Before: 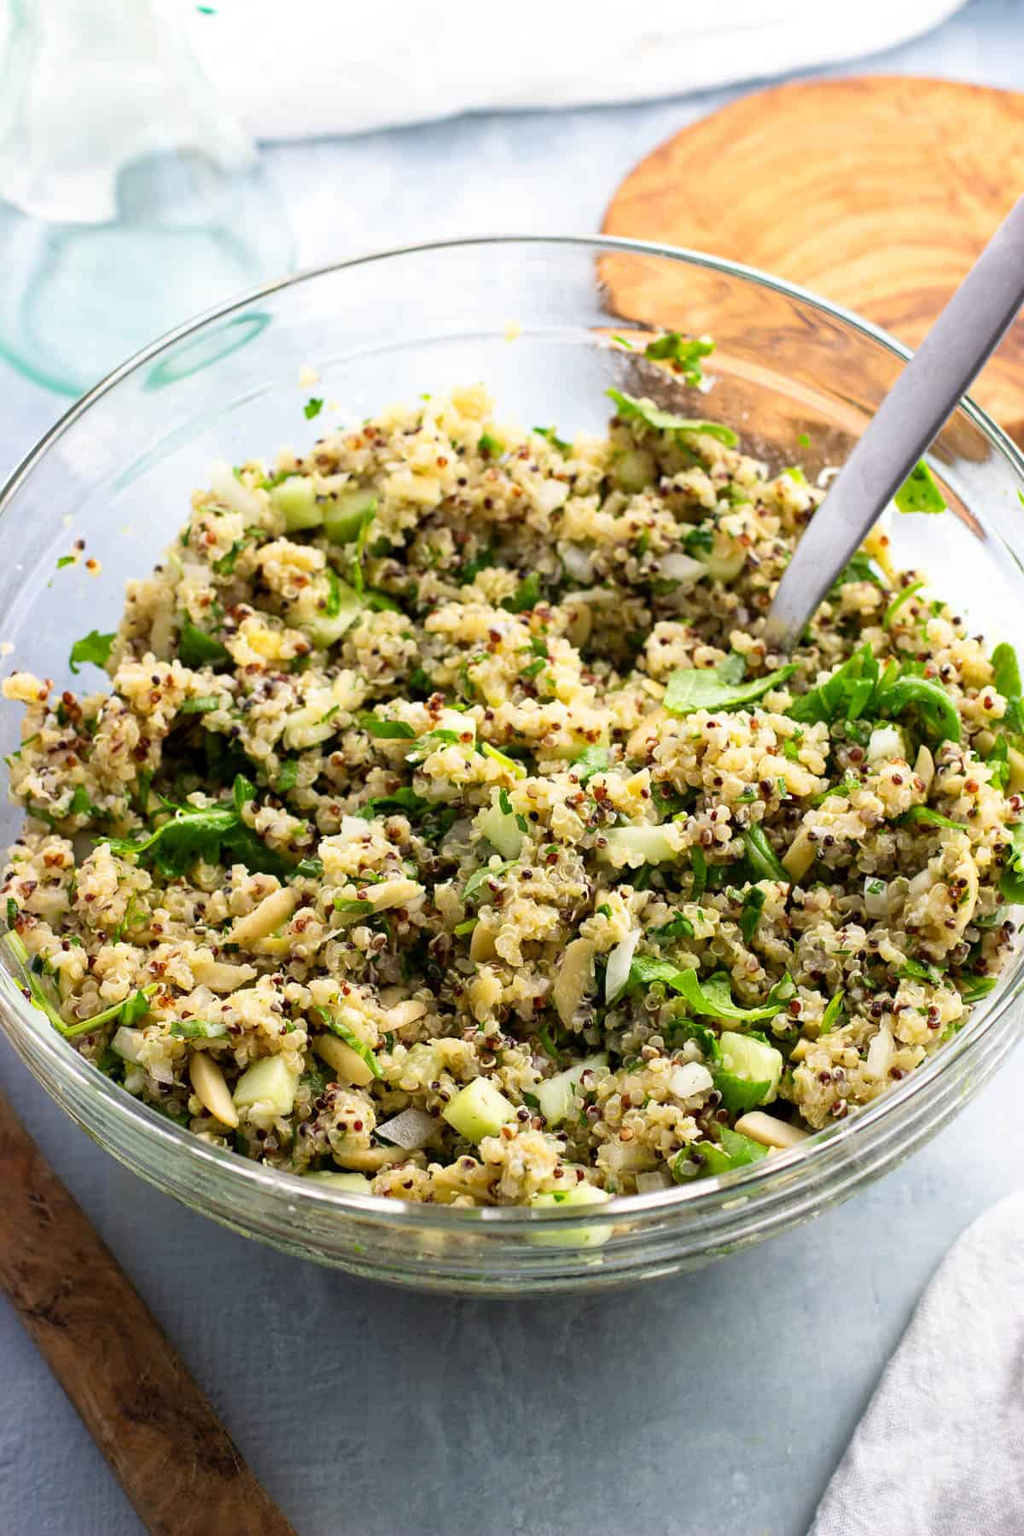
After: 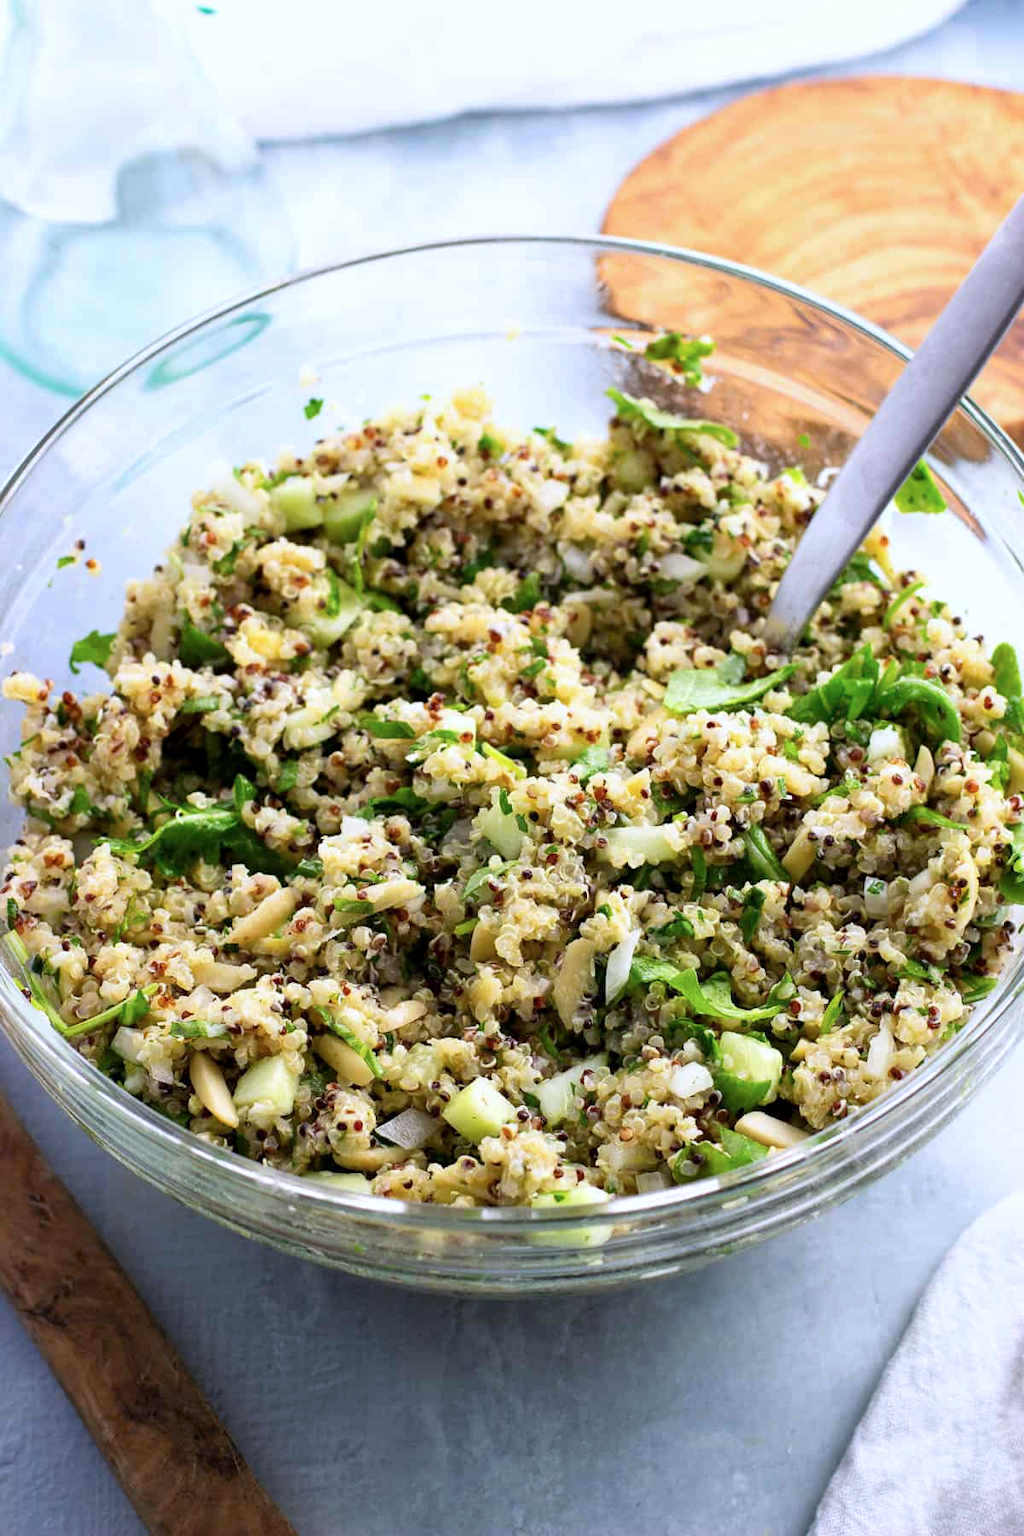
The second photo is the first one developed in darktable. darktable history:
color calibration: illuminant as shot in camera, x 0.365, y 0.378, temperature 4424.75 K
contrast equalizer: y [[0.518, 0.517, 0.501, 0.5, 0.5, 0.5], [0.5 ×6], [0.5 ×6], [0 ×6], [0 ×6]]
